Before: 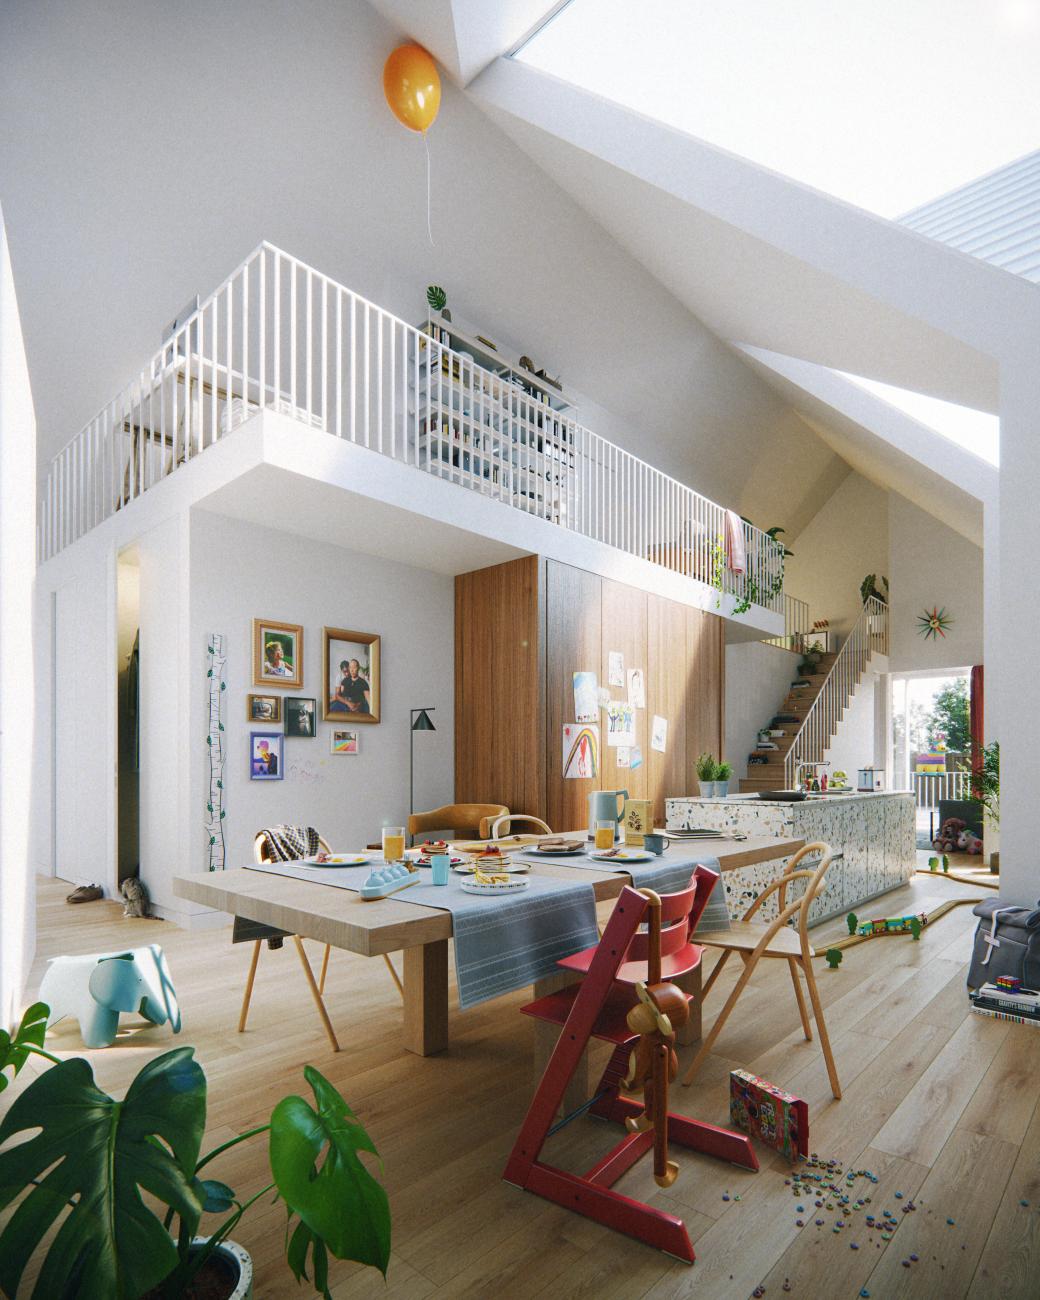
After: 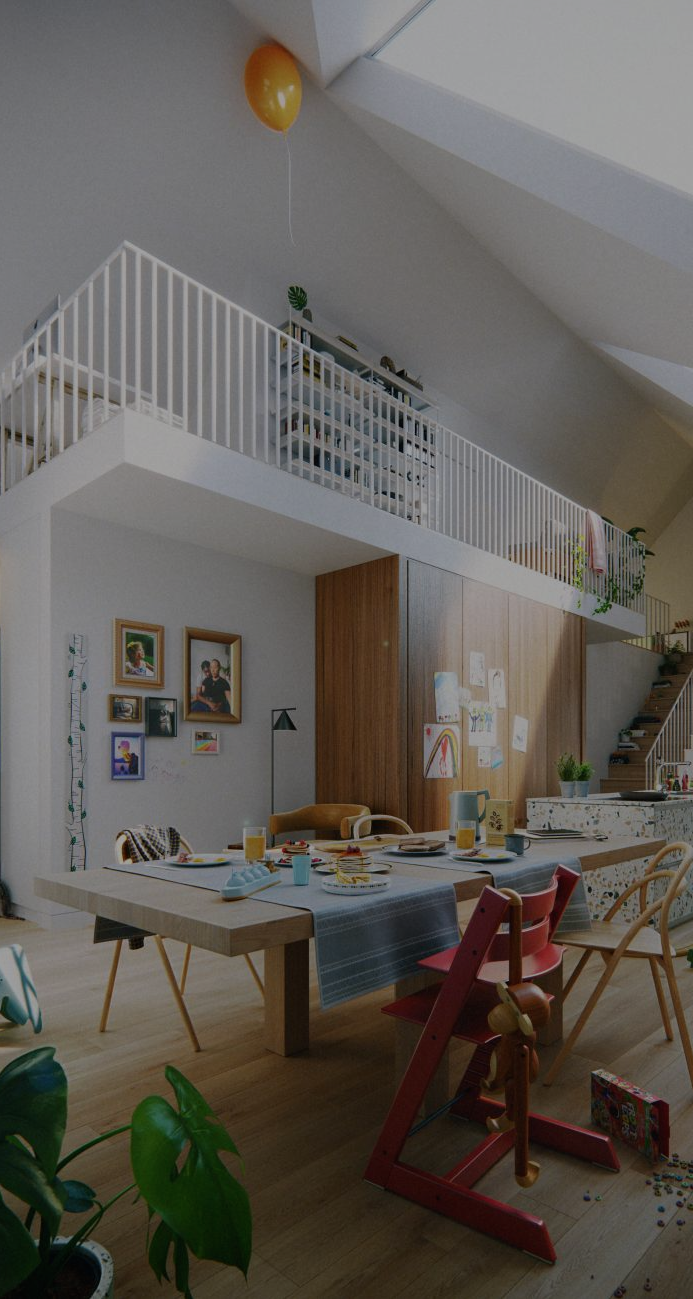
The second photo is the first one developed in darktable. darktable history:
crop and rotate: left 13.419%, right 19.886%
exposure: exposure -1.467 EV, compensate highlight preservation false
